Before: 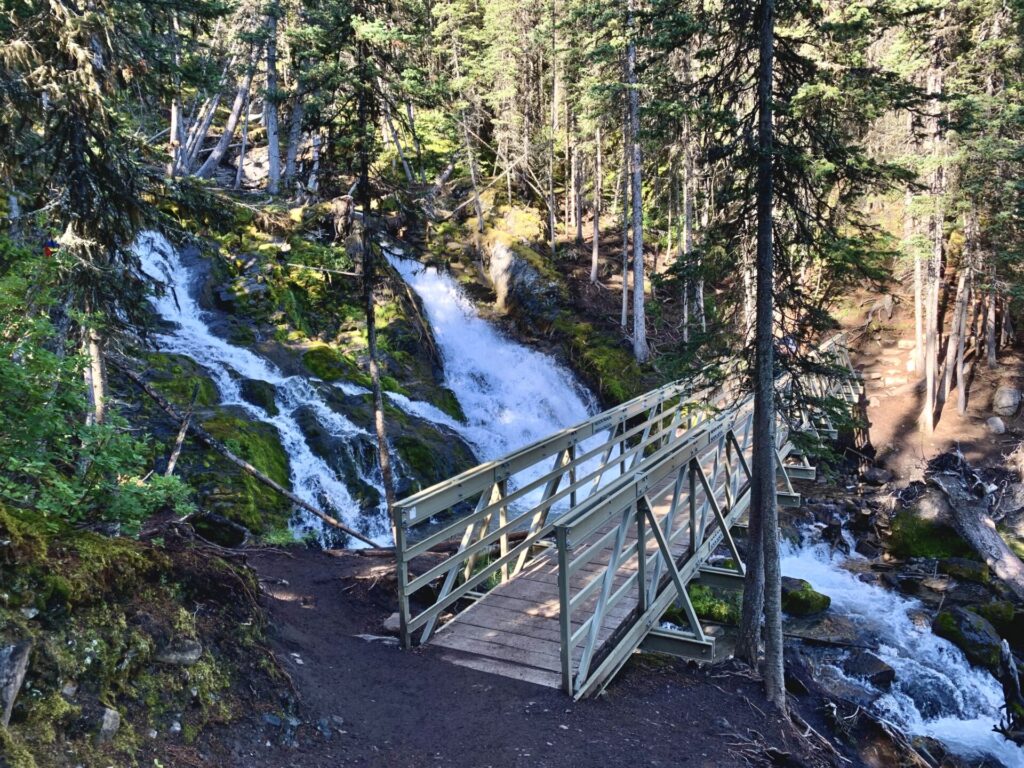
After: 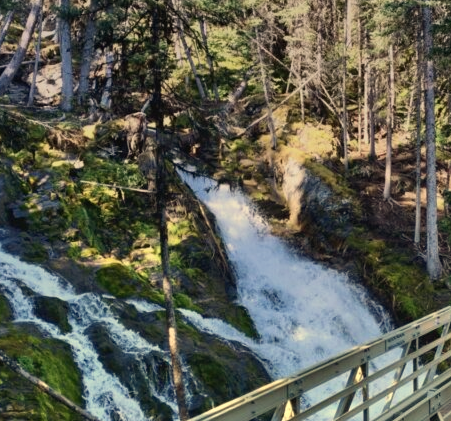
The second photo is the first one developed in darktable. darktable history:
rotate and perspective: crop left 0, crop top 0
crop: left 20.248%, top 10.86%, right 35.675%, bottom 34.321%
graduated density: hue 238.83°, saturation 50%
white balance: red 1.08, blue 0.791
